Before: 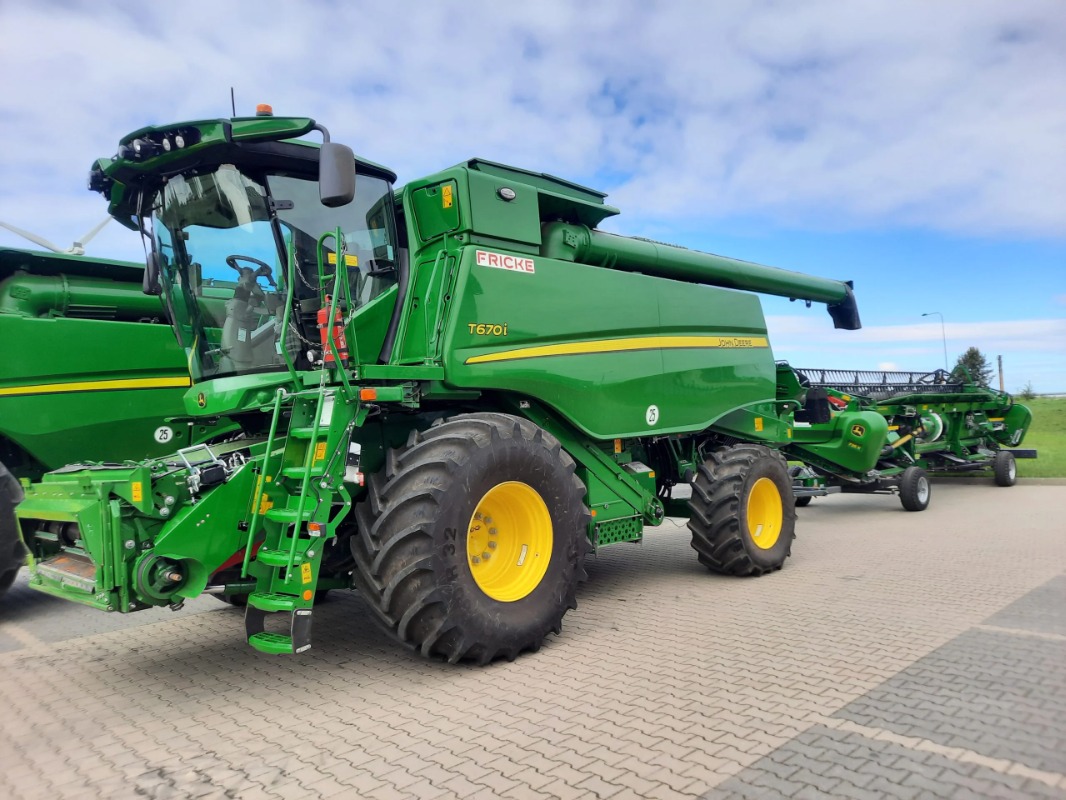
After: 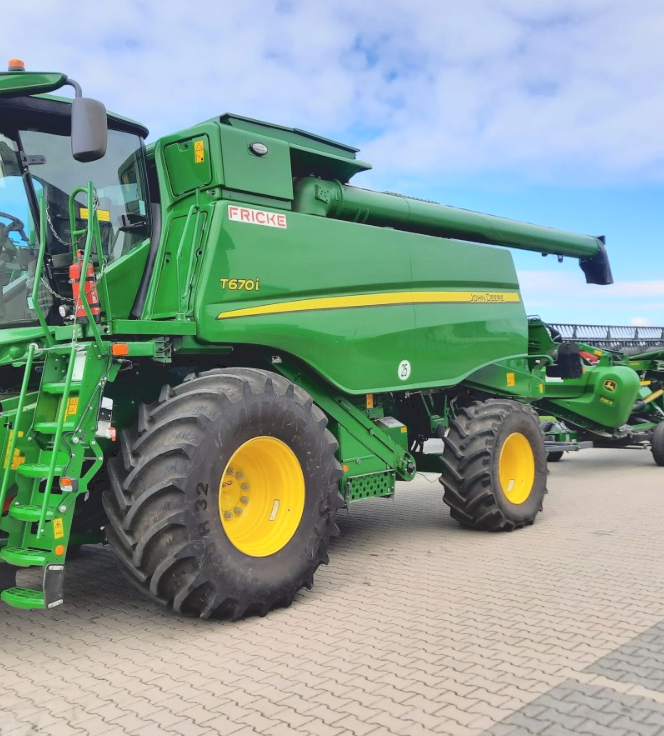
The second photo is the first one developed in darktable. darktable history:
tone curve: curves: ch0 [(0, 0) (0.003, 0.132) (0.011, 0.13) (0.025, 0.134) (0.044, 0.138) (0.069, 0.154) (0.1, 0.17) (0.136, 0.198) (0.177, 0.25) (0.224, 0.308) (0.277, 0.371) (0.335, 0.432) (0.399, 0.491) (0.468, 0.55) (0.543, 0.612) (0.623, 0.679) (0.709, 0.766) (0.801, 0.842) (0.898, 0.912) (1, 1)], color space Lab, independent channels, preserve colors none
crop and rotate: left 23.302%, top 5.628%, right 14.321%, bottom 2.295%
